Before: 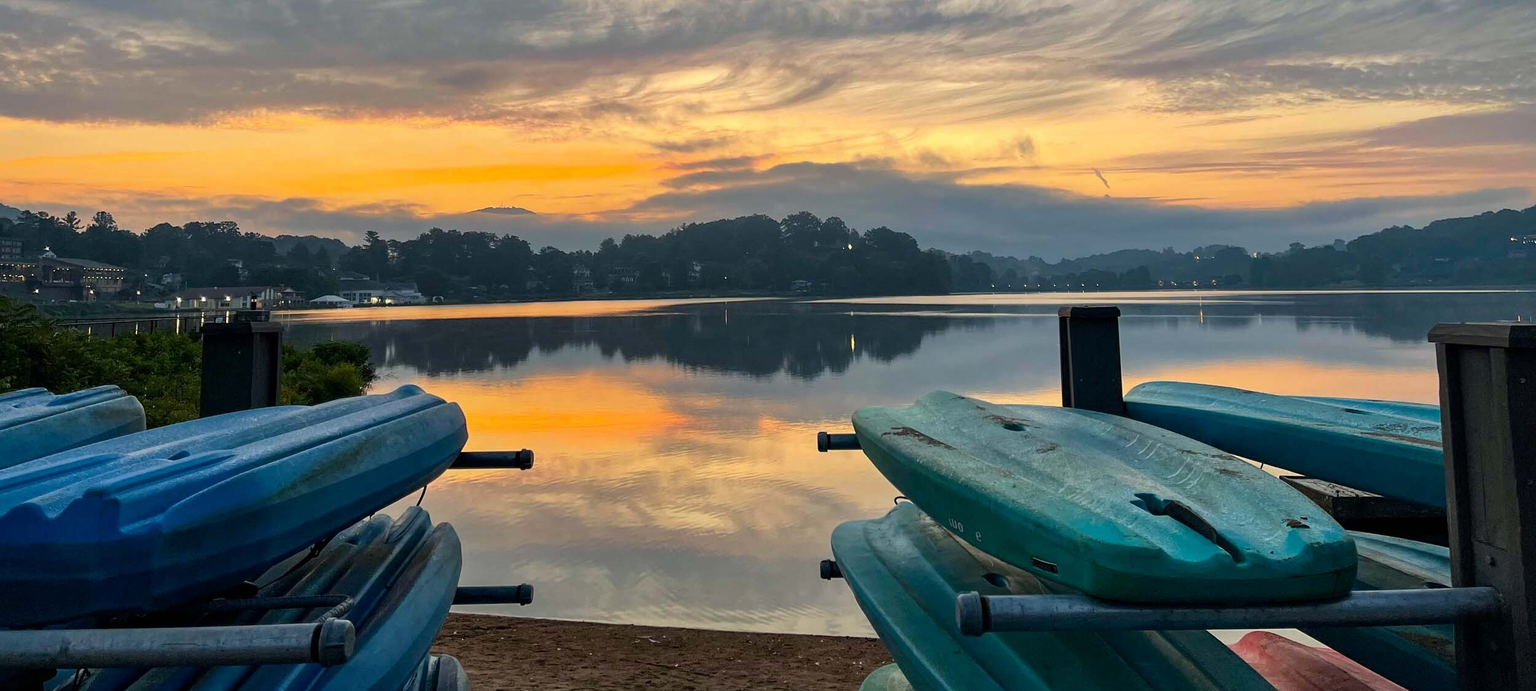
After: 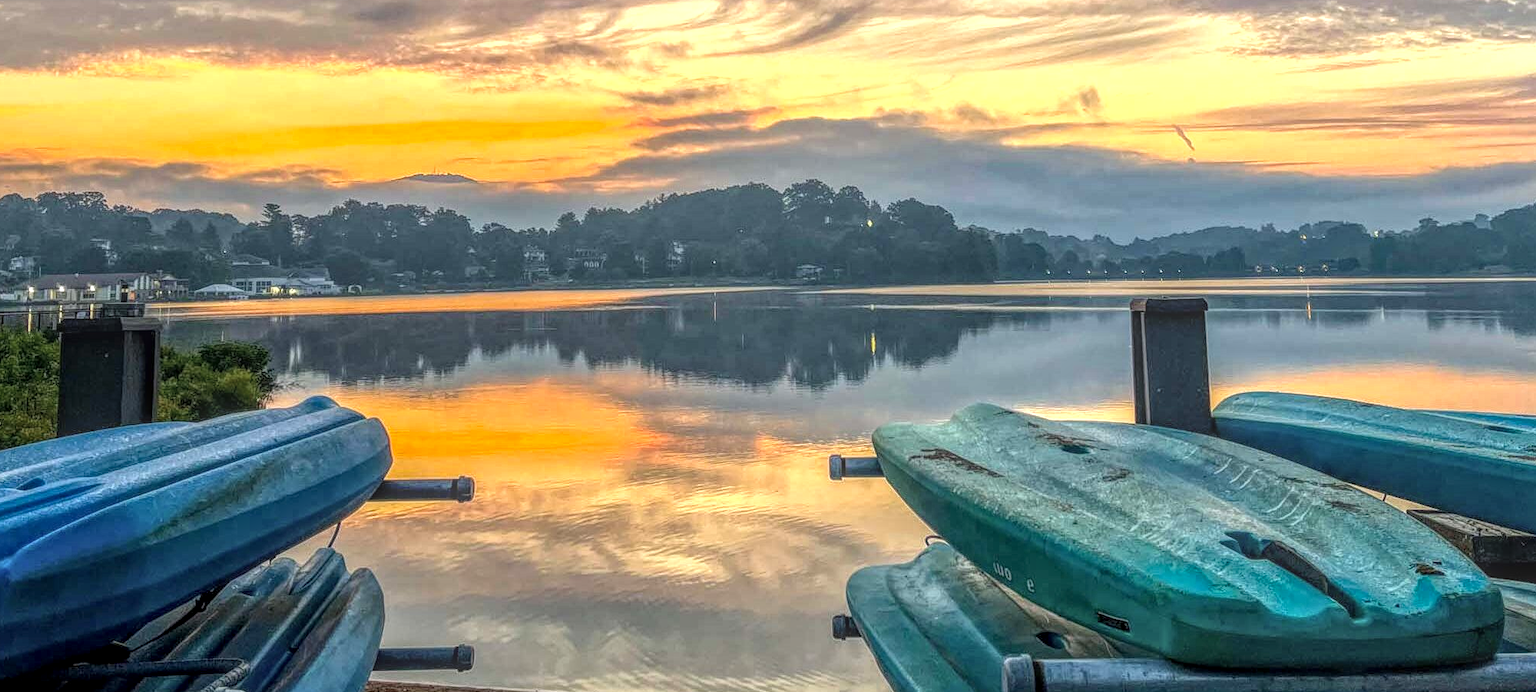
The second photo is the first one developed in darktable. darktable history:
crop and rotate: left 10.068%, top 9.878%, right 9.904%, bottom 9.944%
exposure: black level correction 0, exposure 0.694 EV, compensate exposure bias true, compensate highlight preservation false
local contrast: highlights 5%, shadows 6%, detail 199%, midtone range 0.249
